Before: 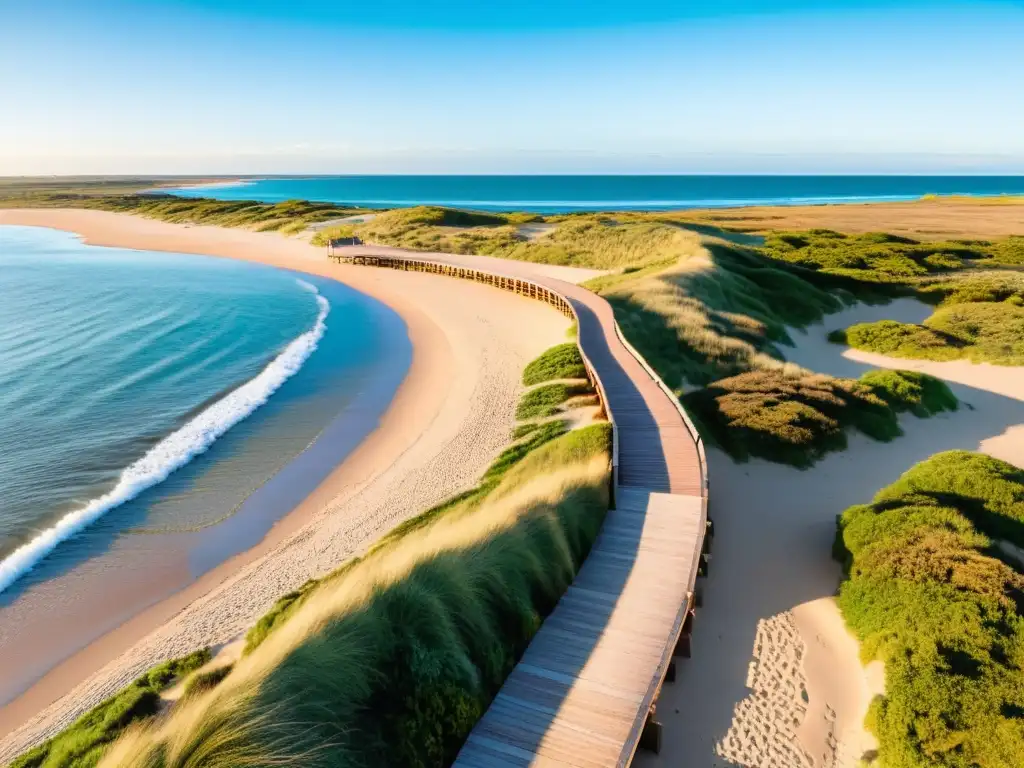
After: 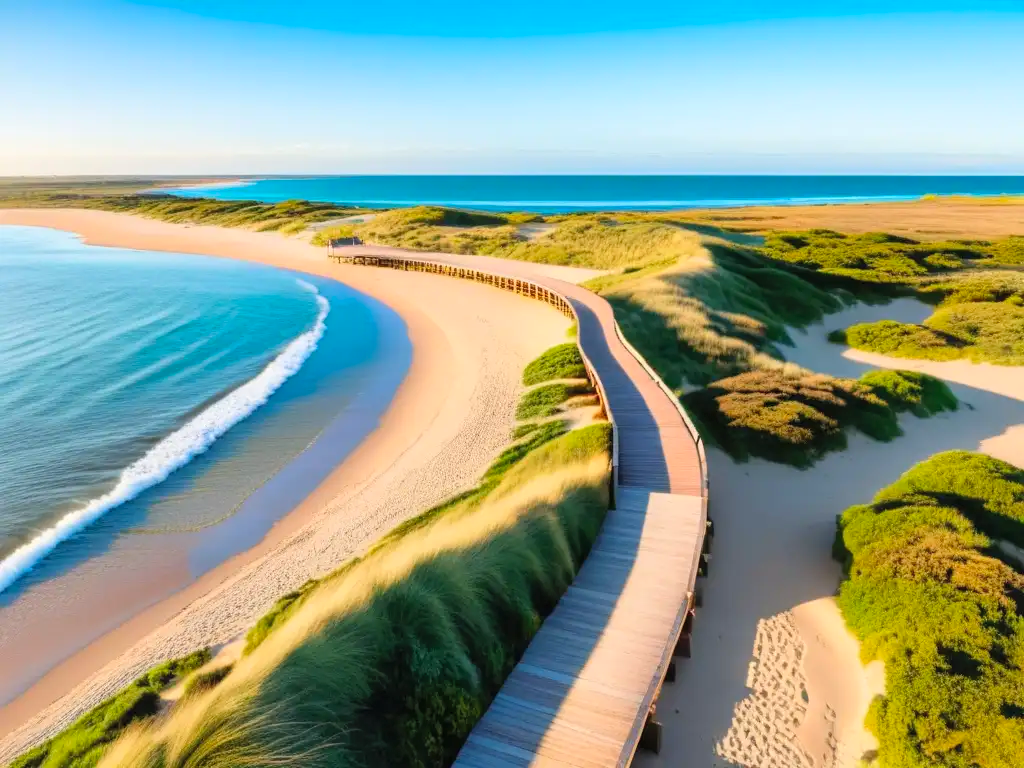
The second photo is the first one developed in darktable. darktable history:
contrast brightness saturation: brightness 0.086, saturation 0.193
